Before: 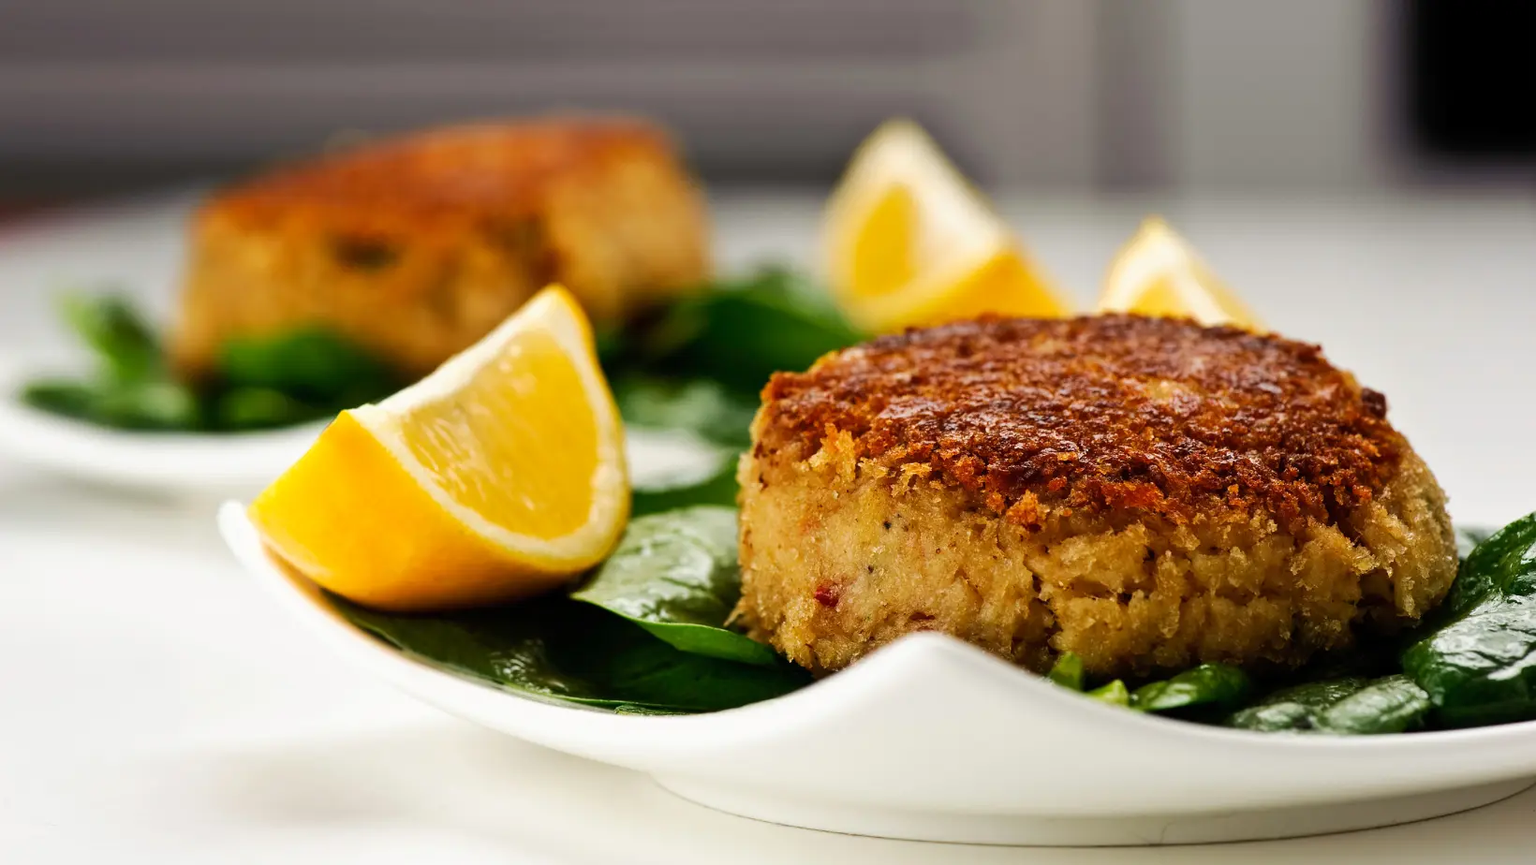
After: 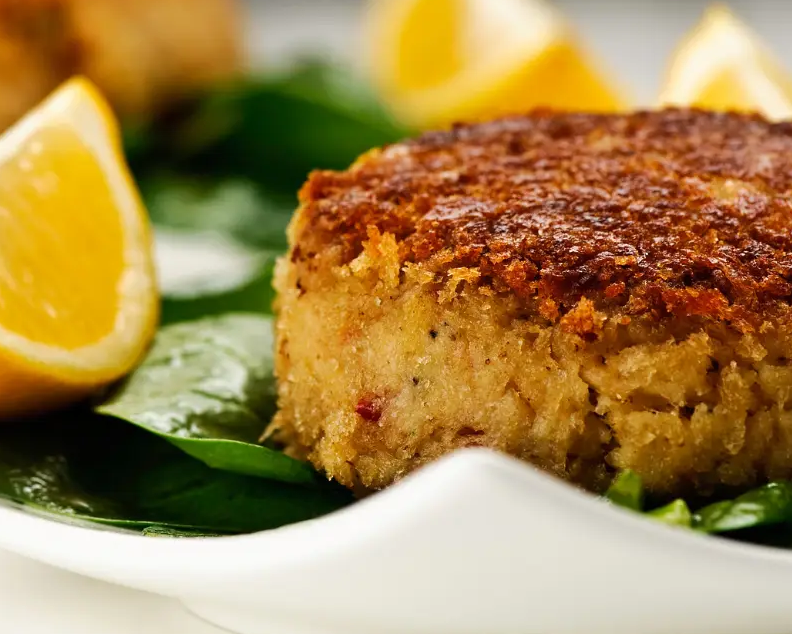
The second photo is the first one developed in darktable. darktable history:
sharpen: radius 5.325, amount 0.312, threshold 26.433
crop: left 31.379%, top 24.658%, right 20.326%, bottom 6.628%
